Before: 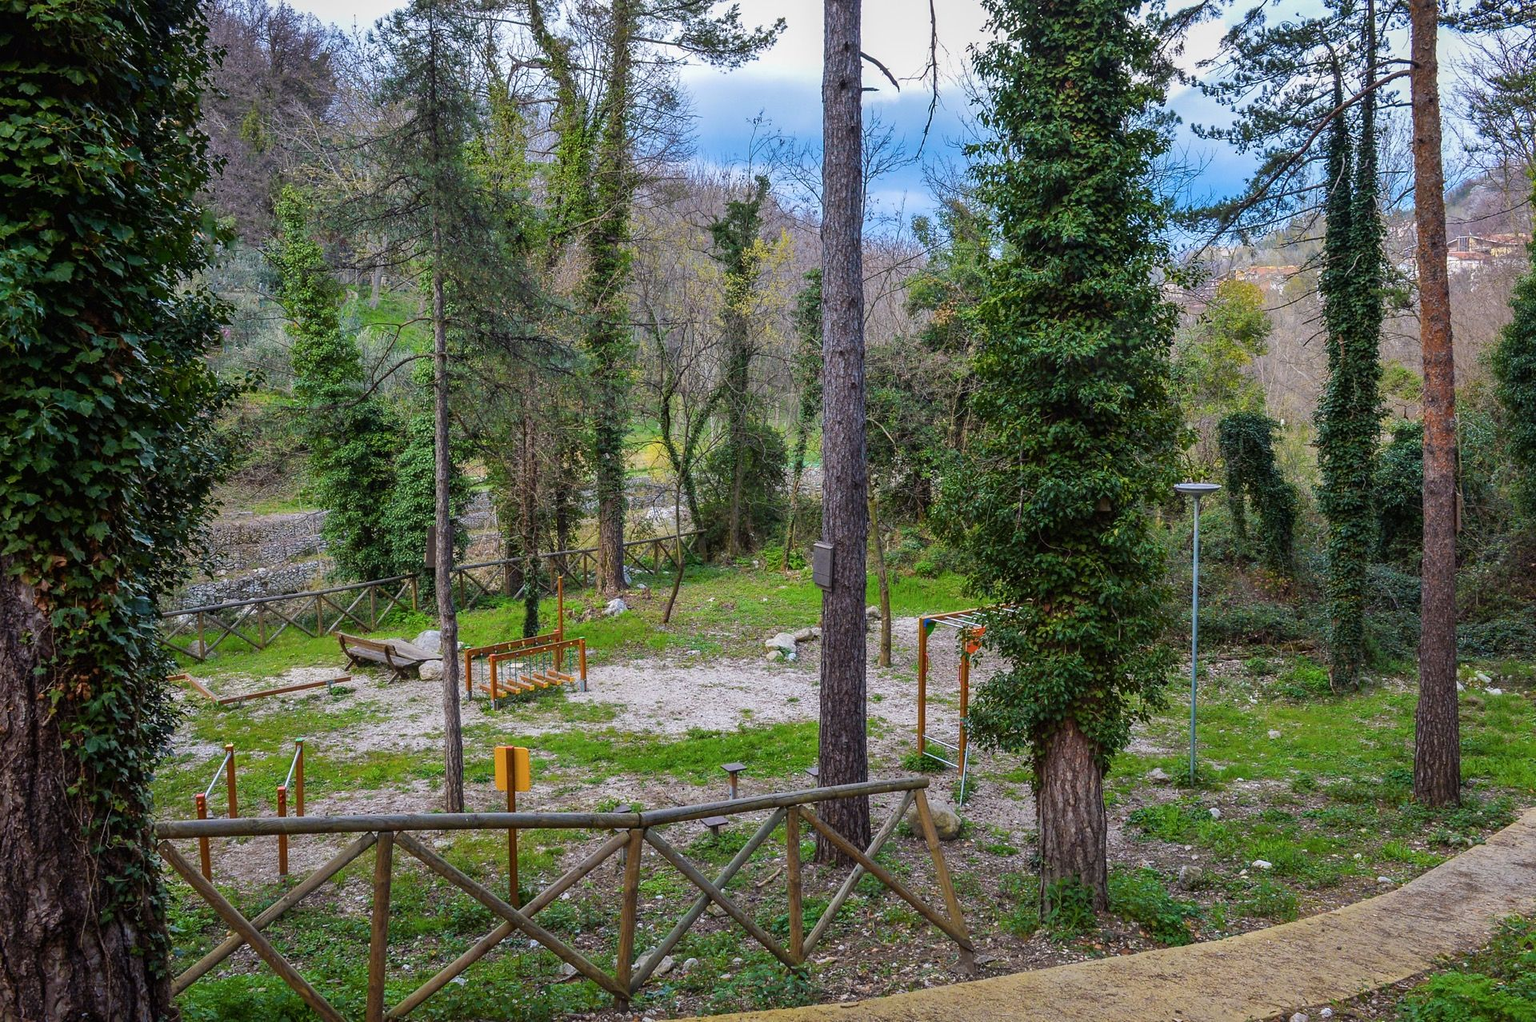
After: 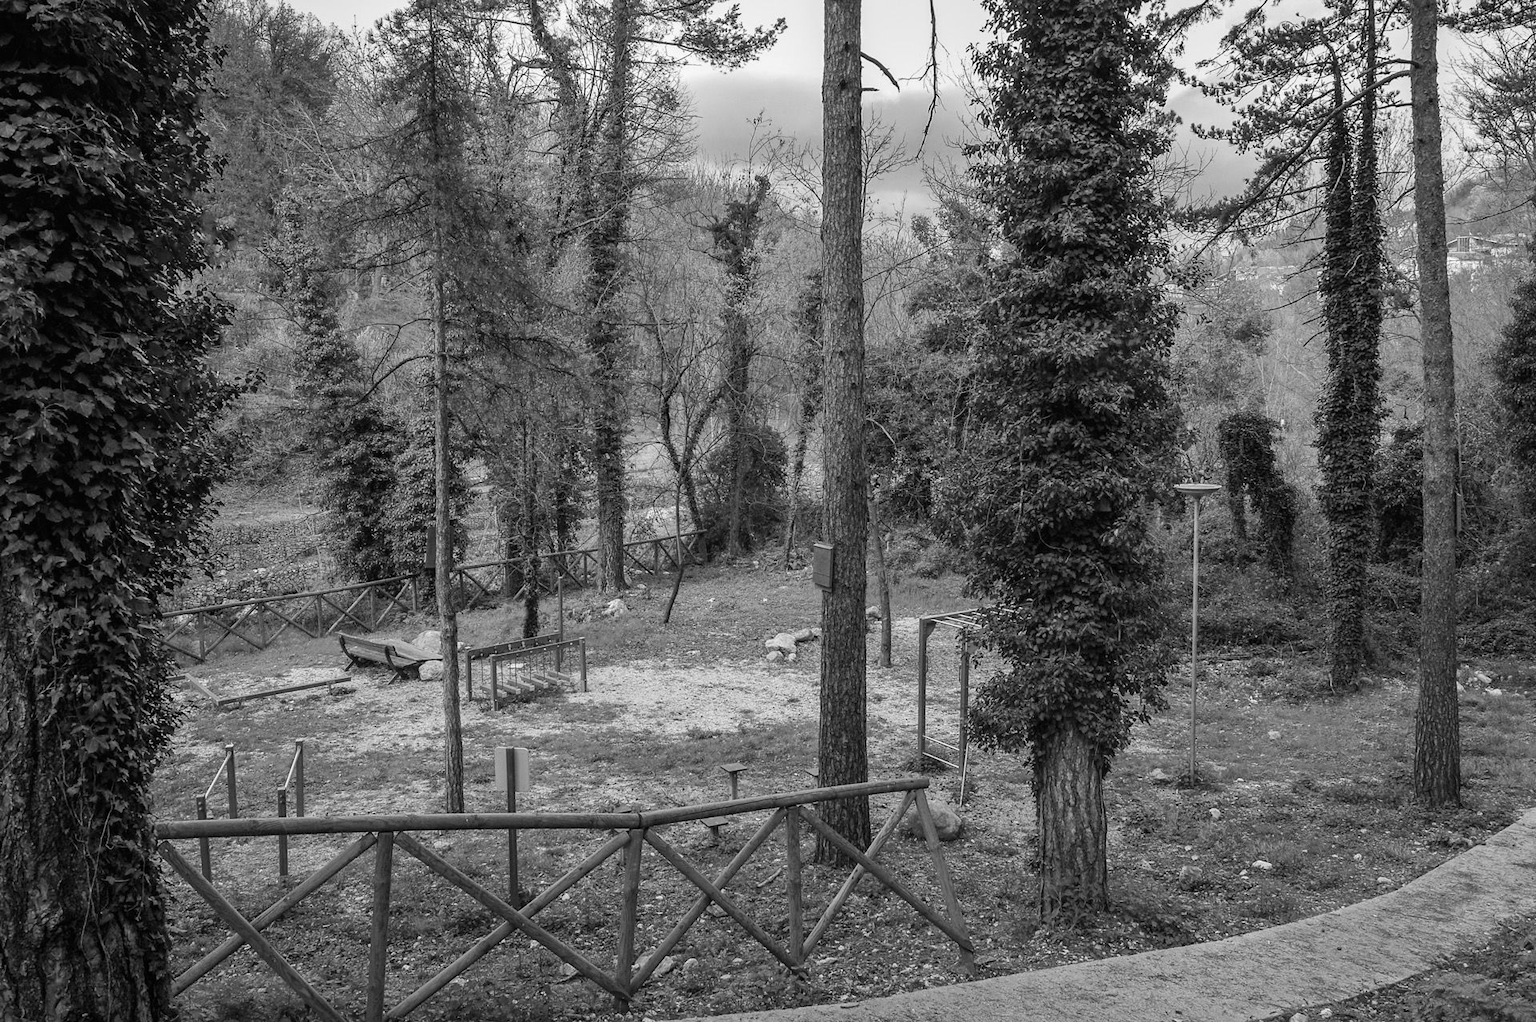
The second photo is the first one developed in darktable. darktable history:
color zones: curves: ch1 [(0.239, 0.552) (0.75, 0.5)]; ch2 [(0.25, 0.462) (0.749, 0.457)], mix 25.94%
color correction: highlights a* 14.46, highlights b* 5.85, shadows a* -5.53, shadows b* -15.24, saturation 0.85
monochrome: size 3.1
white balance: red 0.984, blue 1.059
